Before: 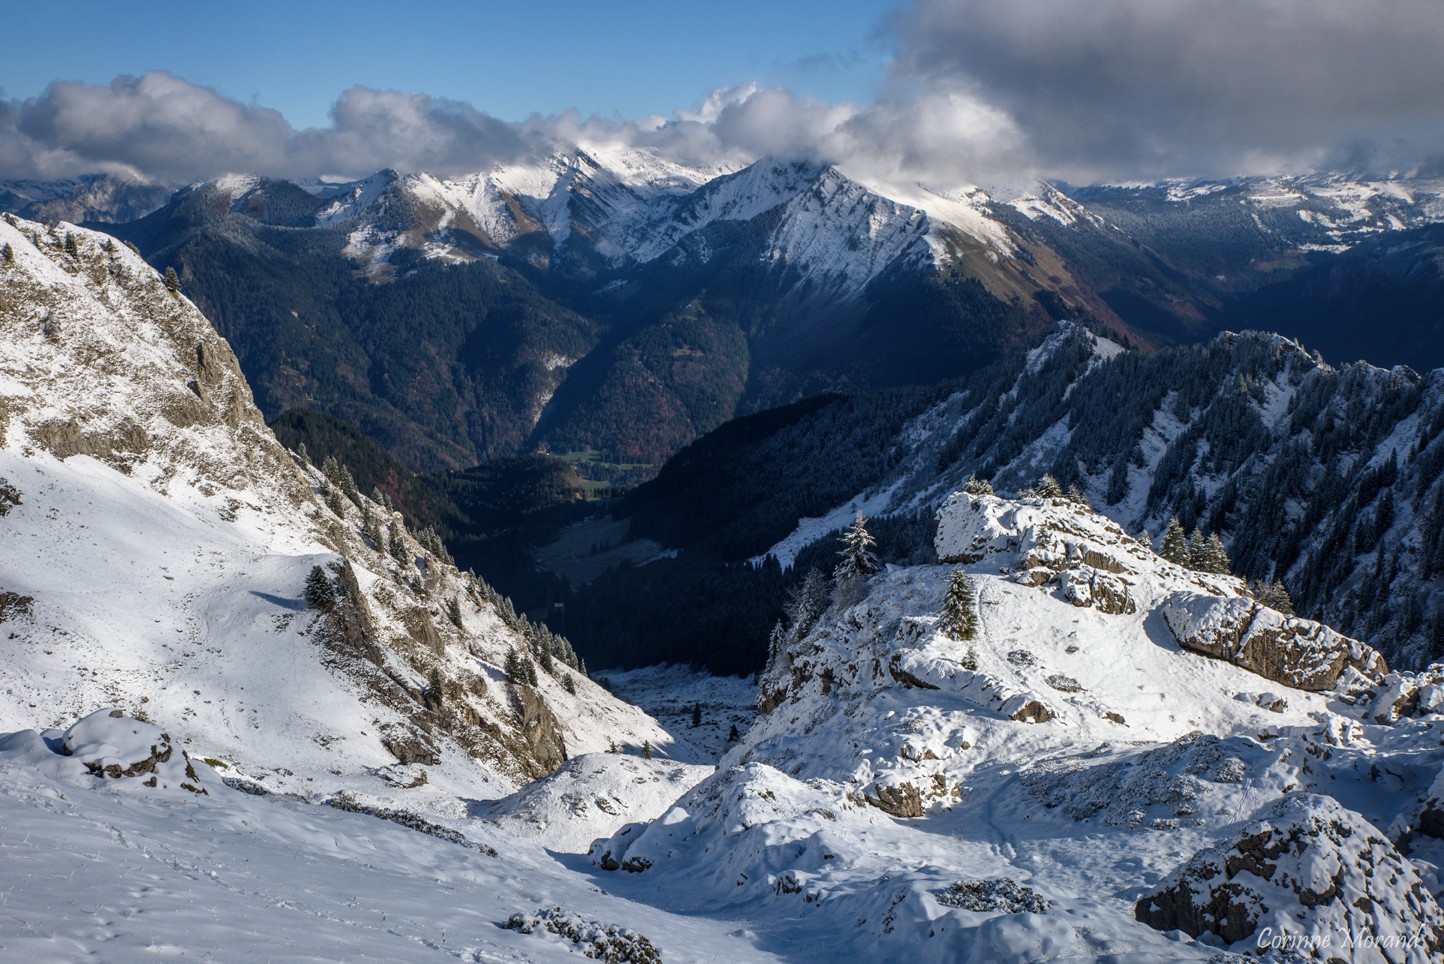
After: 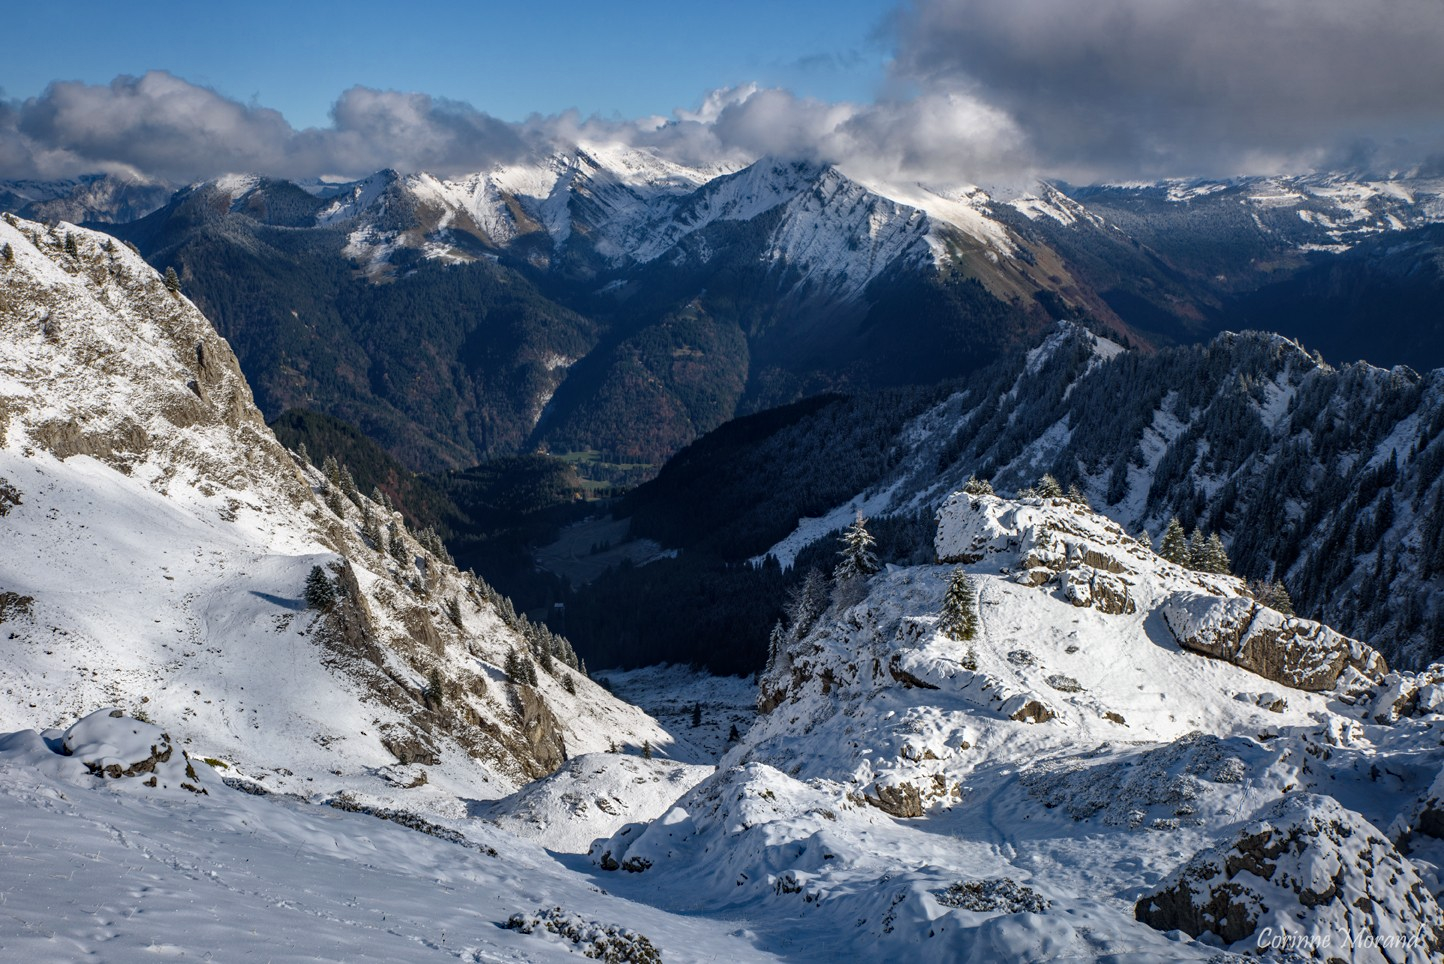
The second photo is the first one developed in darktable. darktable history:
contrast brightness saturation: saturation -0.05
haze removal: compatibility mode true, adaptive false
